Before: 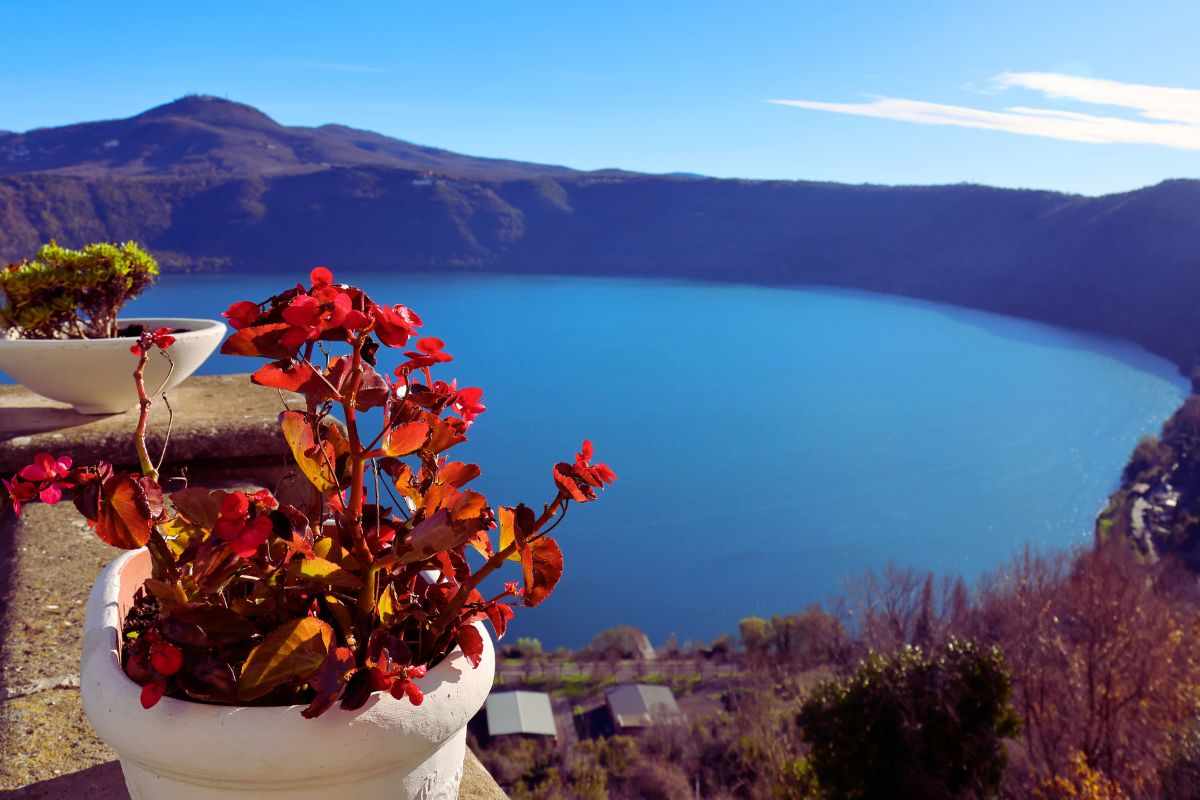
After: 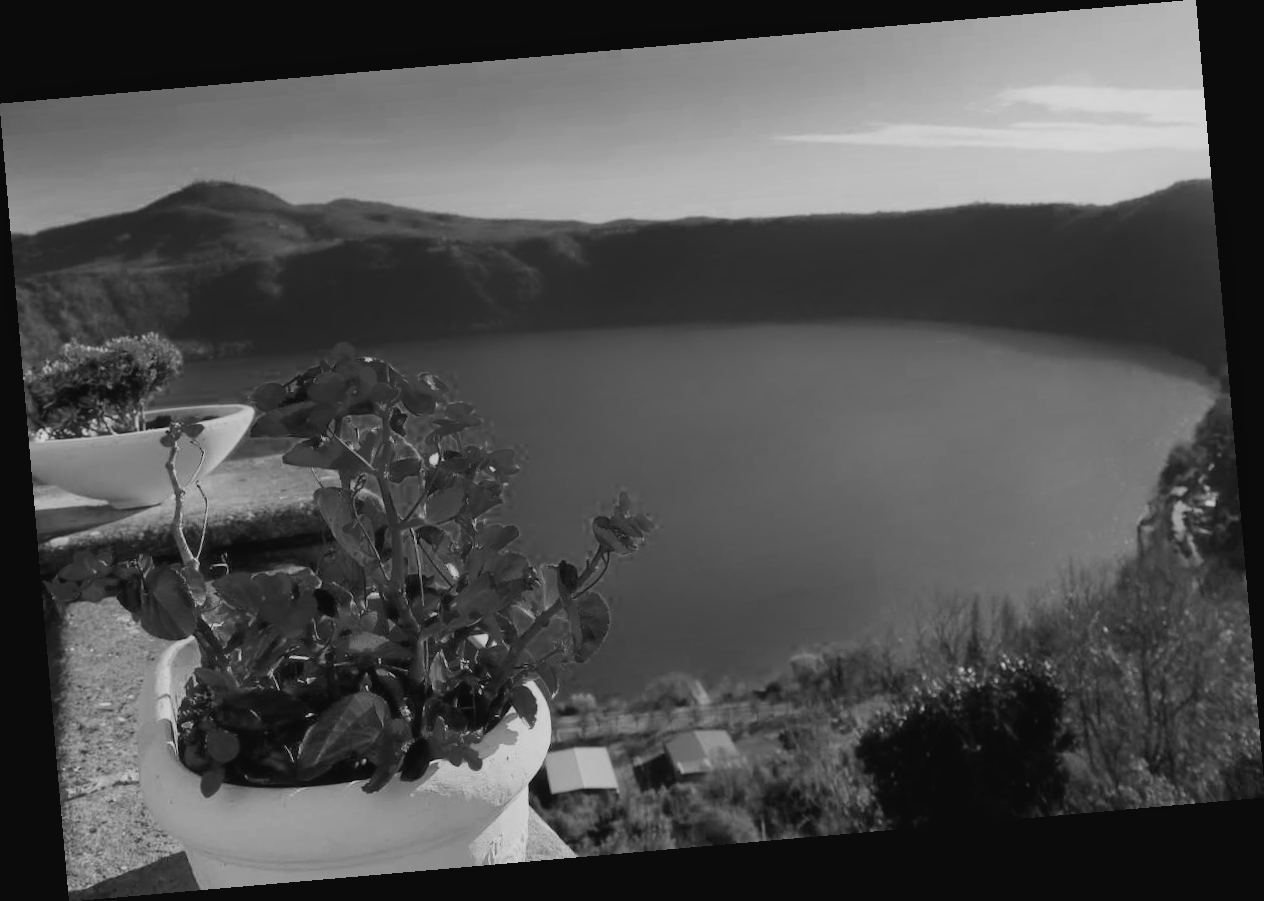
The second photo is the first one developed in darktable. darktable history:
white balance: emerald 1
haze removal: strength -0.1, adaptive false
filmic rgb: black relative exposure -7.65 EV, white relative exposure 4.56 EV, hardness 3.61, color science v6 (2022)
exposure: black level correction 0, exposure 0.7 EV, compensate exposure bias true, compensate highlight preservation false
tone curve: curves: ch0 [(0, 0.029) (0.253, 0.237) (1, 0.945)]; ch1 [(0, 0) (0.401, 0.42) (0.442, 0.47) (0.492, 0.498) (0.511, 0.523) (0.557, 0.565) (0.66, 0.683) (1, 1)]; ch2 [(0, 0) (0.394, 0.413) (0.5, 0.5) (0.578, 0.568) (1, 1)], color space Lab, independent channels, preserve colors none
rotate and perspective: rotation -4.98°, automatic cropping off
monochrome: a 0, b 0, size 0.5, highlights 0.57
color correction: highlights a* 17.03, highlights b* 0.205, shadows a* -15.38, shadows b* -14.56, saturation 1.5
